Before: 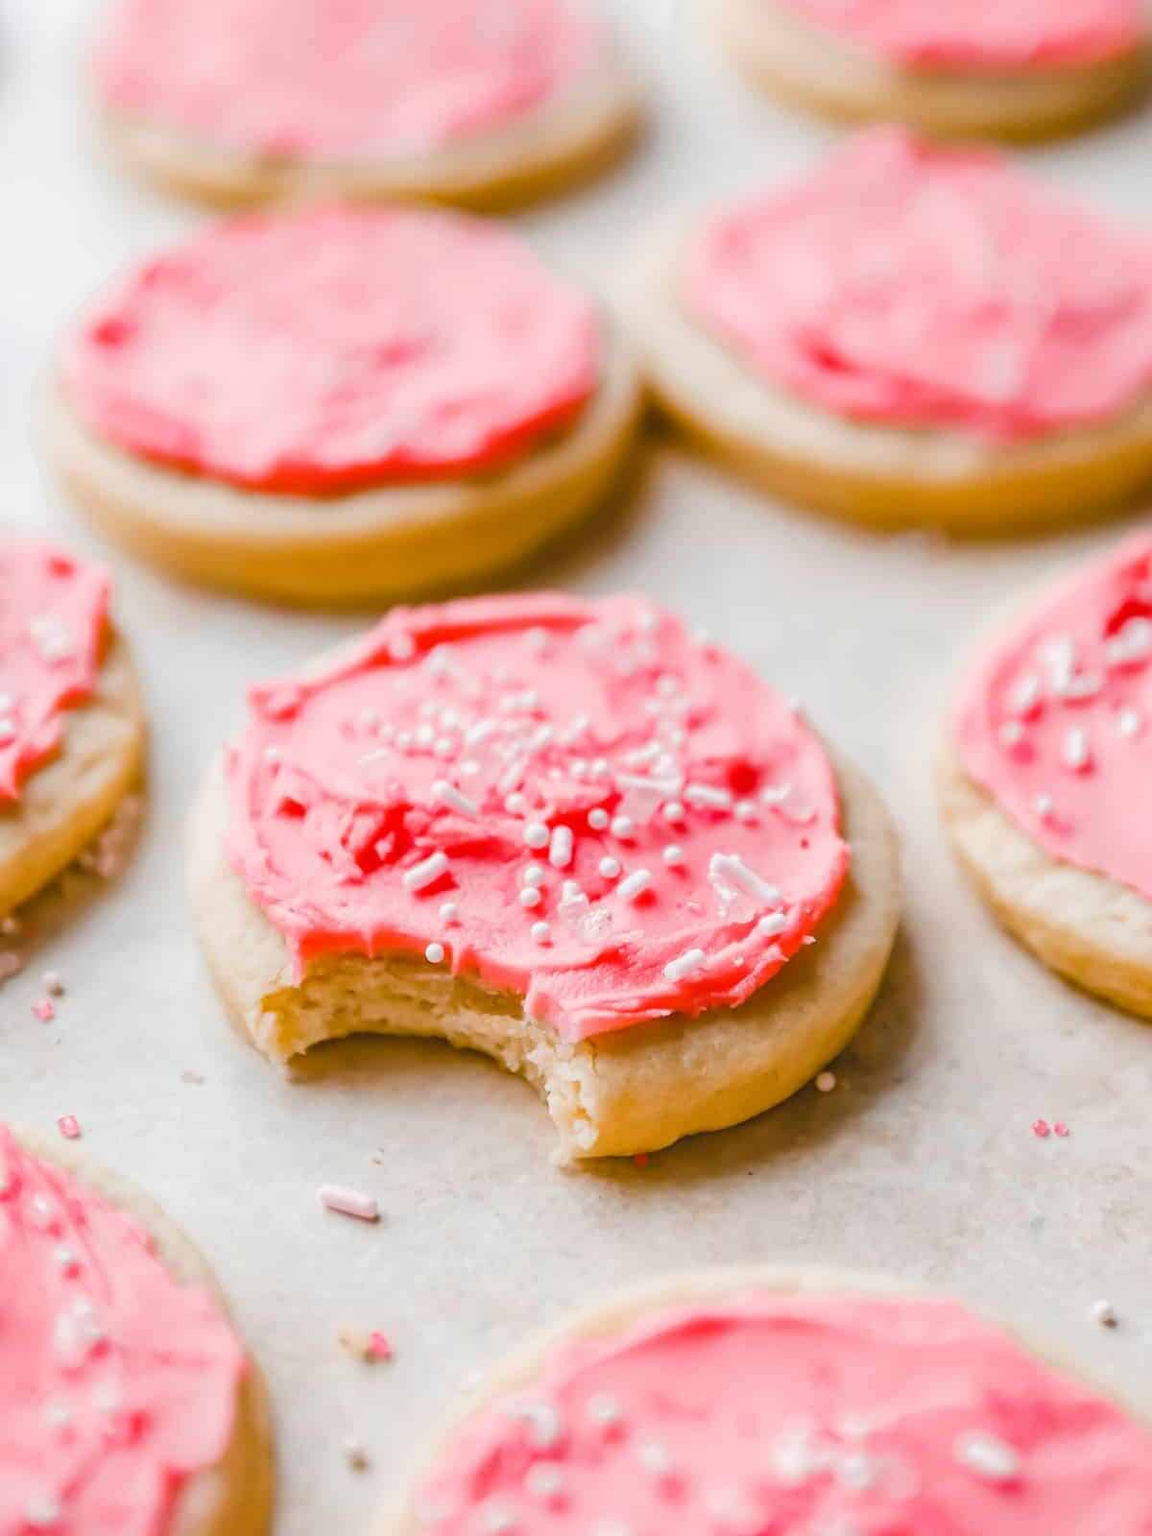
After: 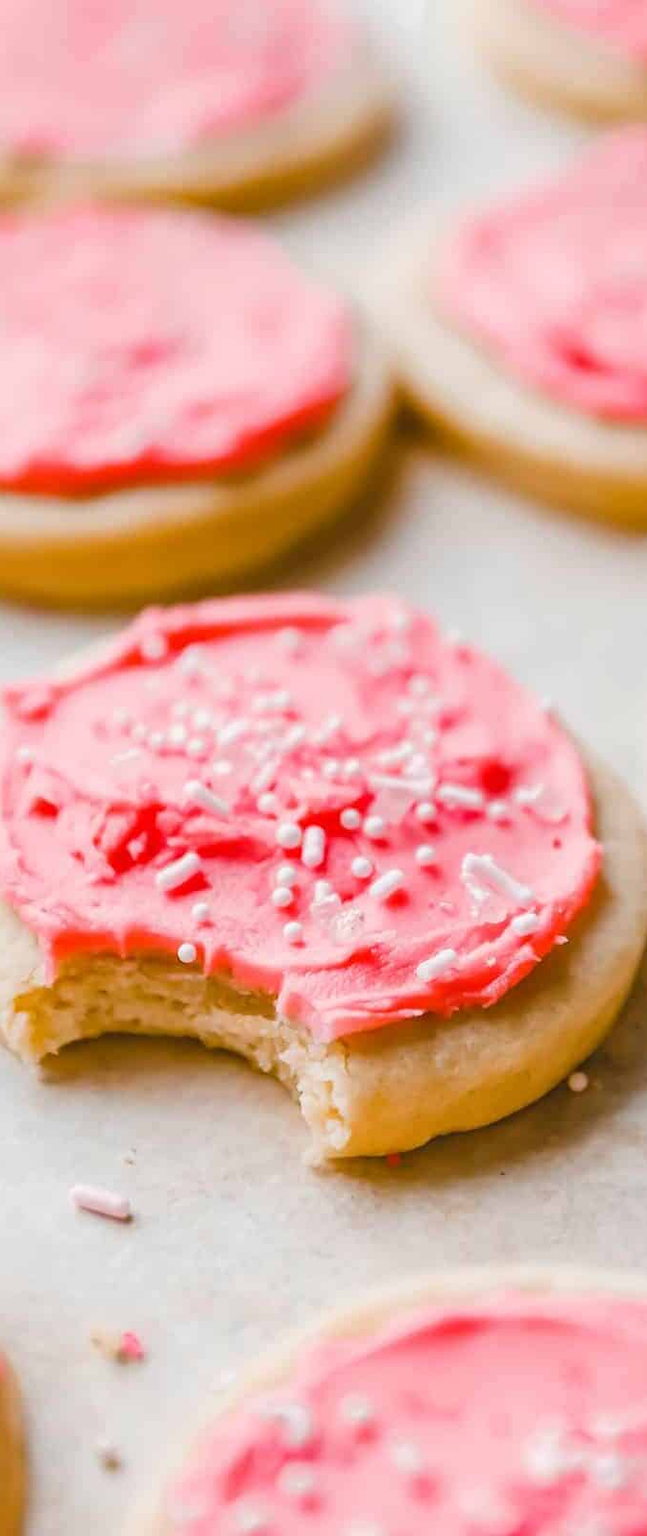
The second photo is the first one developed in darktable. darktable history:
crop: left 21.51%, right 22.313%
